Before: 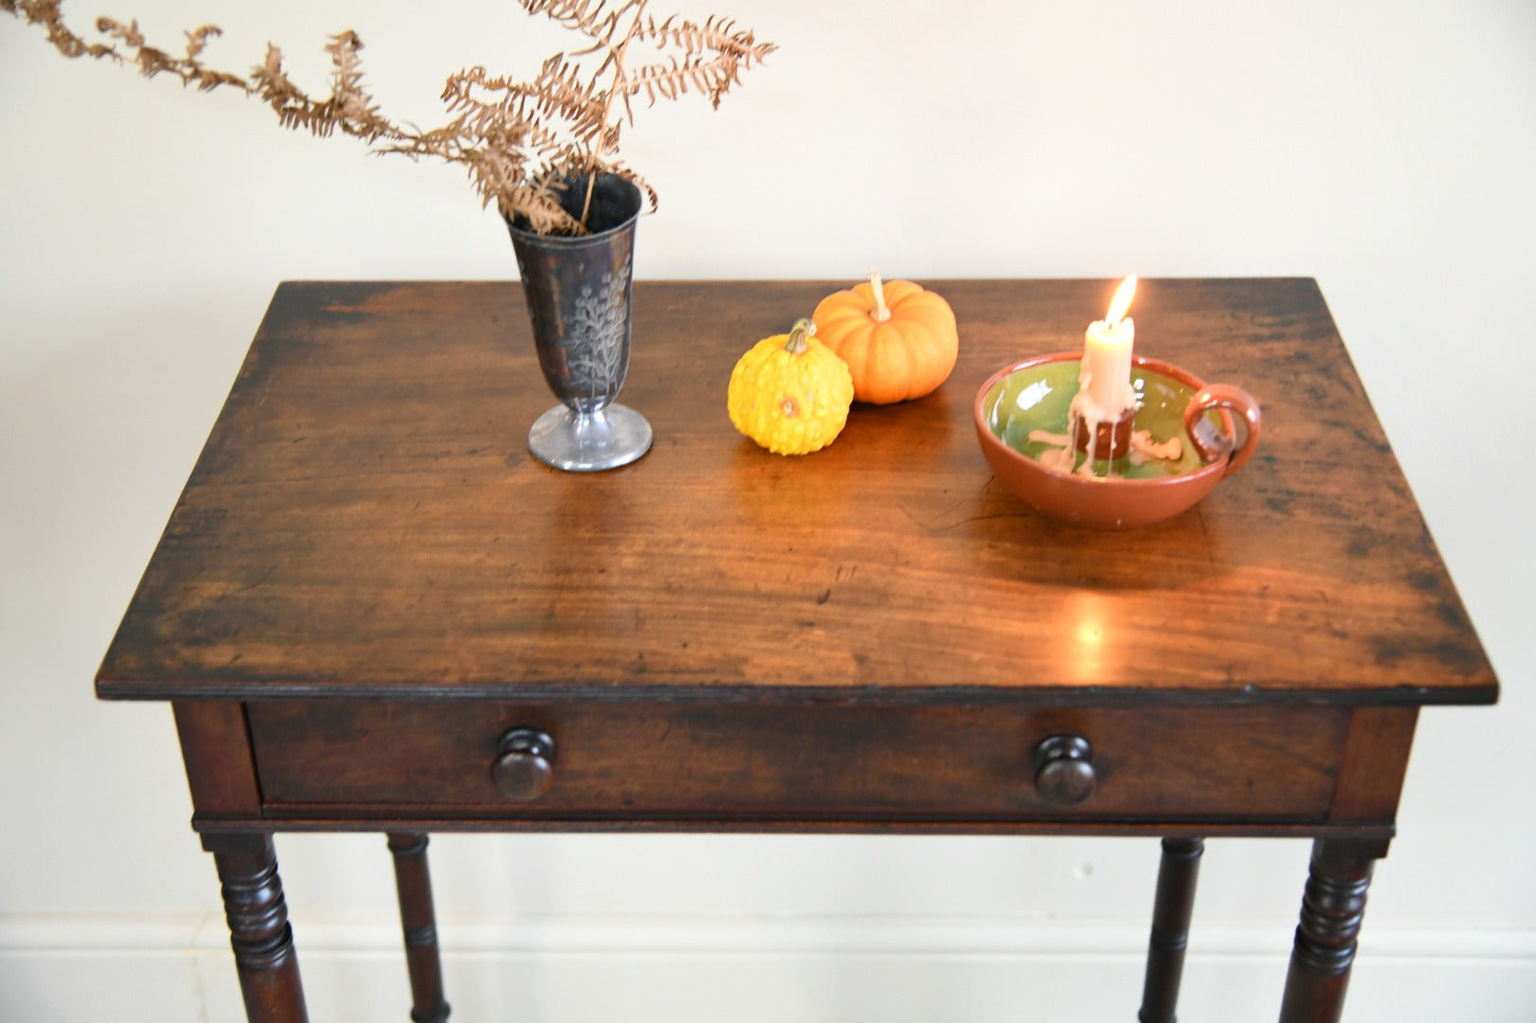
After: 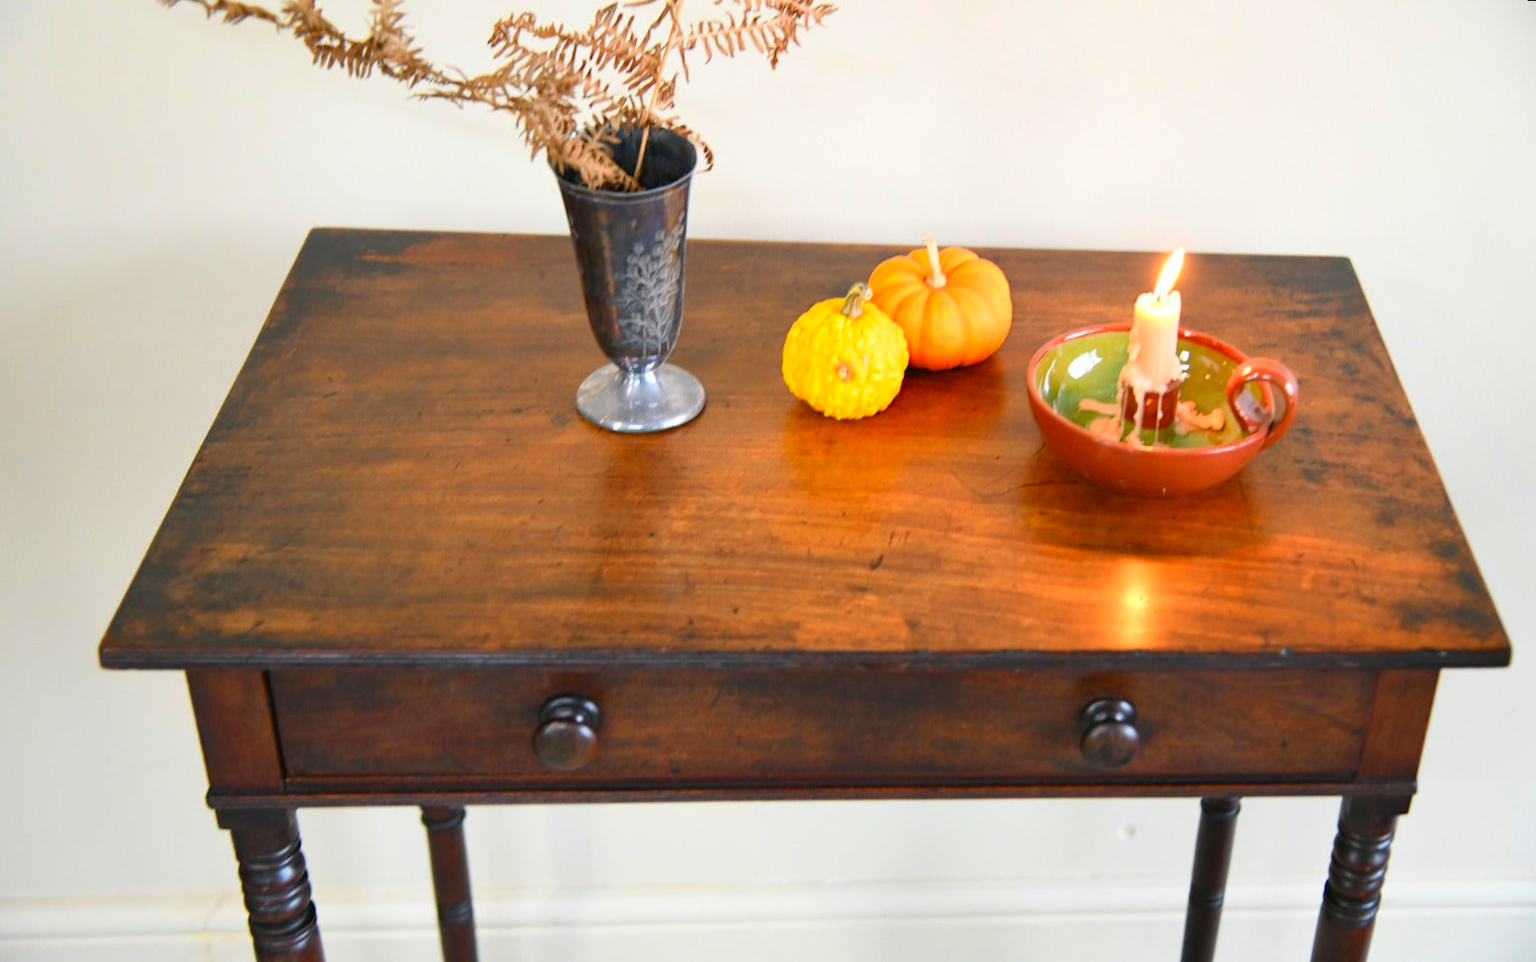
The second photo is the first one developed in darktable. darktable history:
rotate and perspective: rotation 0.679°, lens shift (horizontal) 0.136, crop left 0.009, crop right 0.991, crop top 0.078, crop bottom 0.95
color correction: saturation 1.34
